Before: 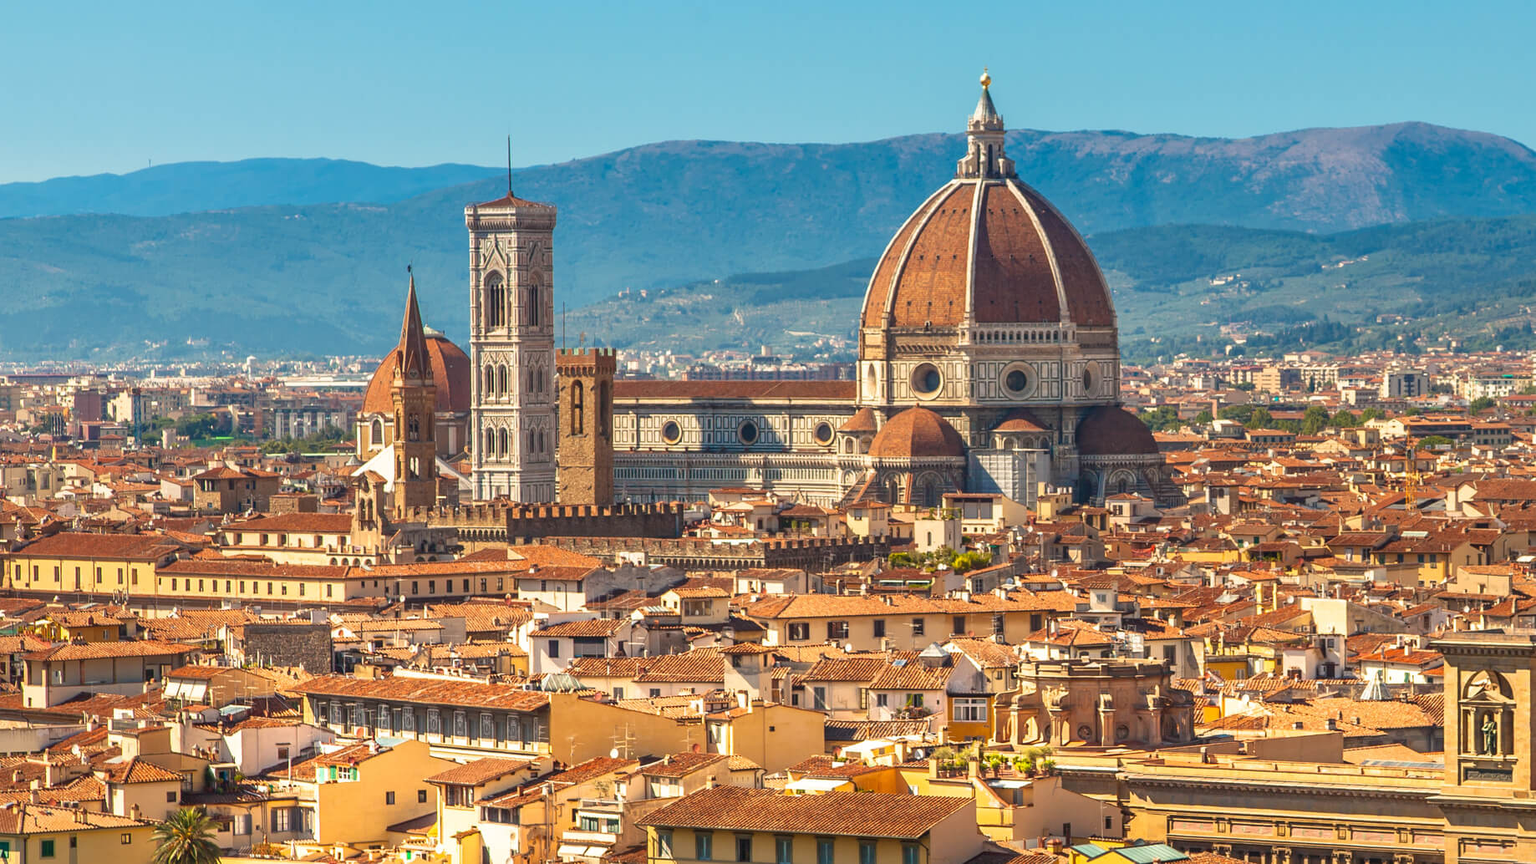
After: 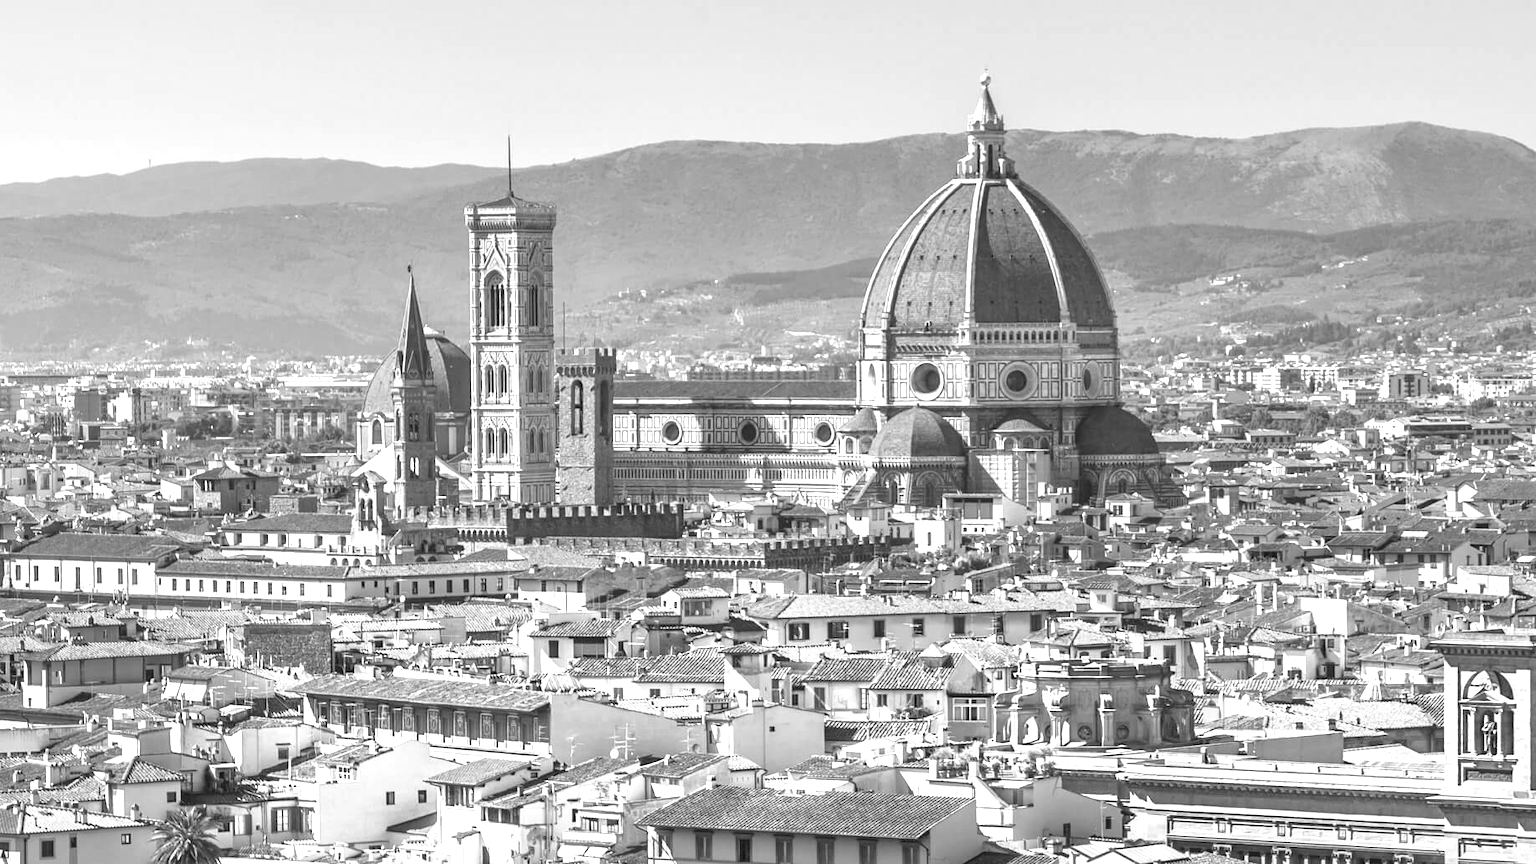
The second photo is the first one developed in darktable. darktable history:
color balance: lift [1, 1.015, 0.987, 0.985], gamma [1, 0.959, 1.042, 0.958], gain [0.927, 0.938, 1.072, 0.928], contrast 1.5%
monochrome: on, module defaults
exposure: exposure 0.943 EV, compensate highlight preservation false
